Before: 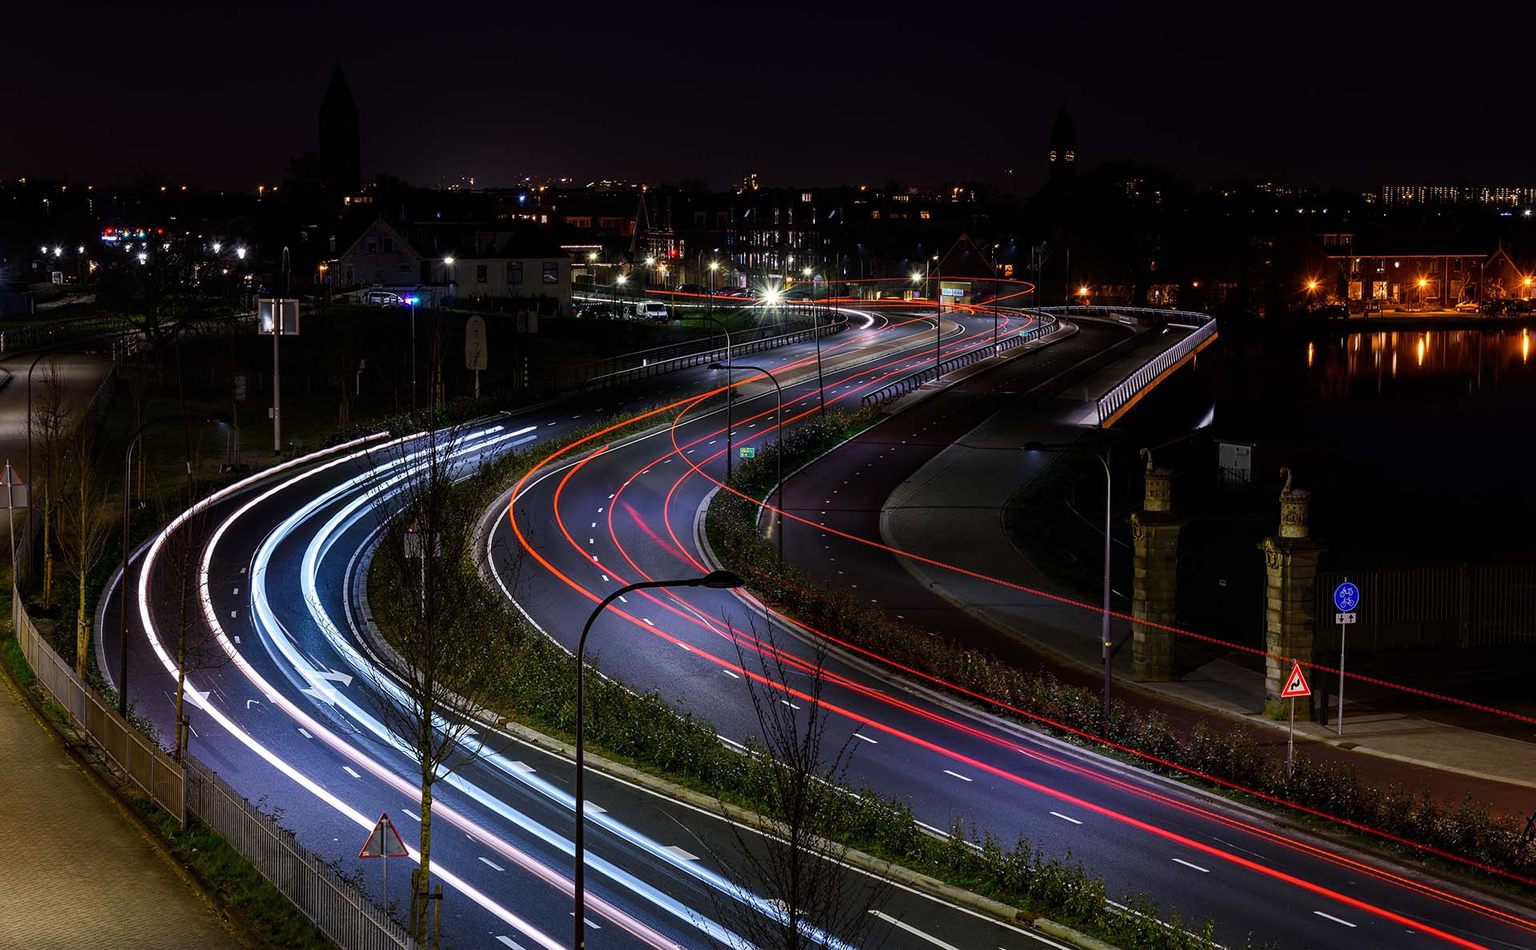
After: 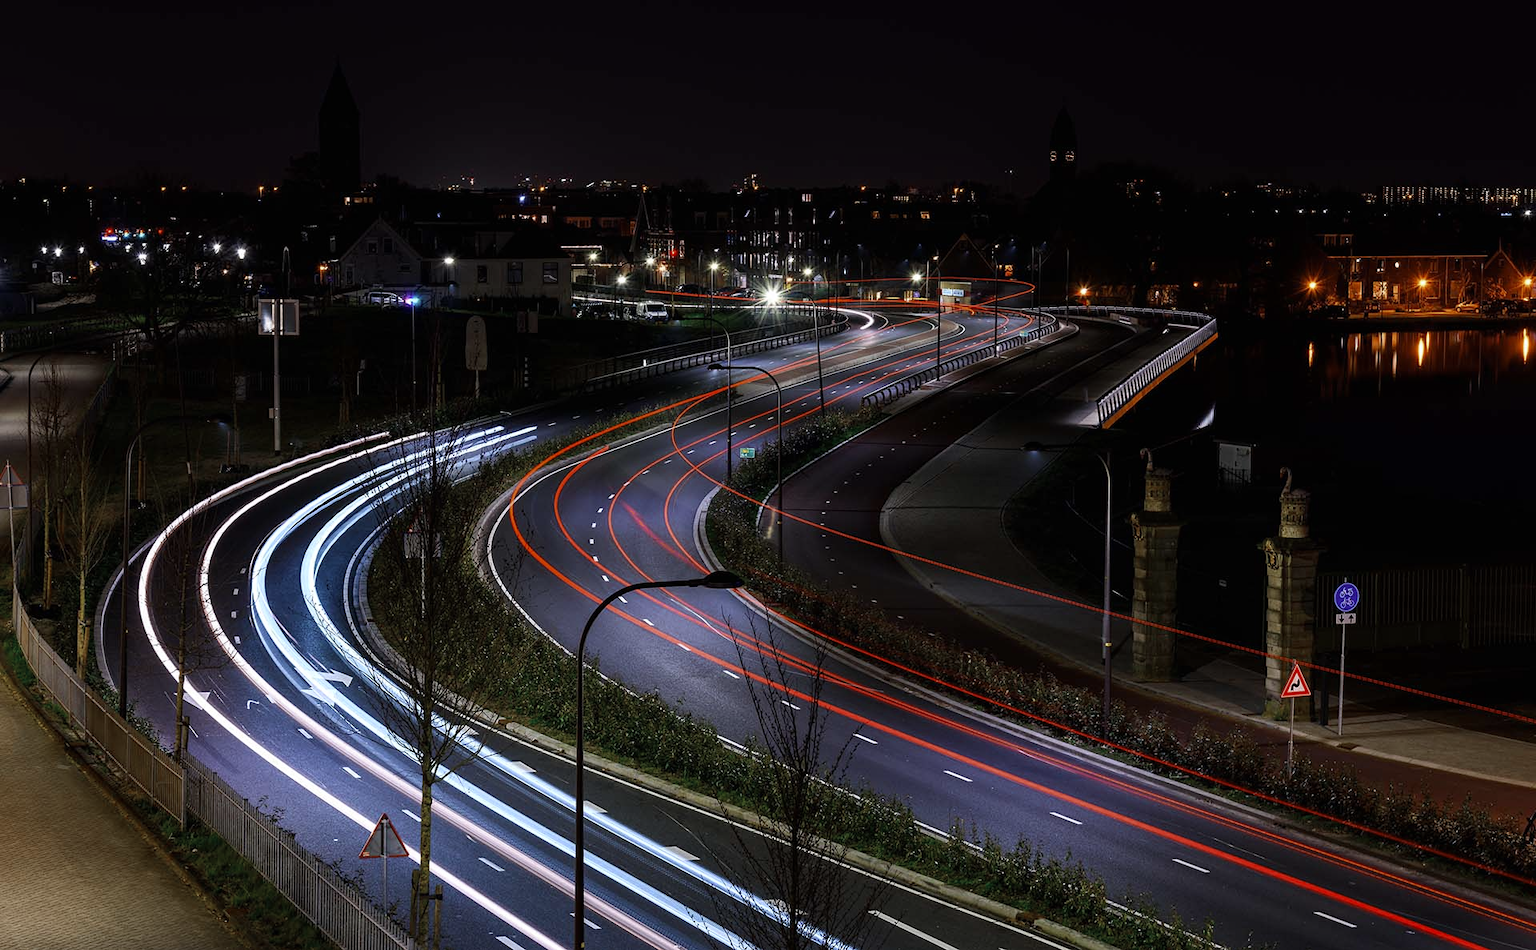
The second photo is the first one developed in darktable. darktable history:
color zones: curves: ch0 [(0, 0.5) (0.125, 0.4) (0.25, 0.5) (0.375, 0.4) (0.5, 0.4) (0.625, 0.6) (0.75, 0.6) (0.875, 0.5)]; ch1 [(0, 0.35) (0.125, 0.45) (0.25, 0.35) (0.375, 0.35) (0.5, 0.35) (0.625, 0.35) (0.75, 0.45) (0.875, 0.35)]; ch2 [(0, 0.6) (0.125, 0.5) (0.25, 0.5) (0.375, 0.6) (0.5, 0.6) (0.625, 0.5) (0.75, 0.5) (0.875, 0.5)]
exposure: black level correction 0, compensate exposure bias true, compensate highlight preservation false
